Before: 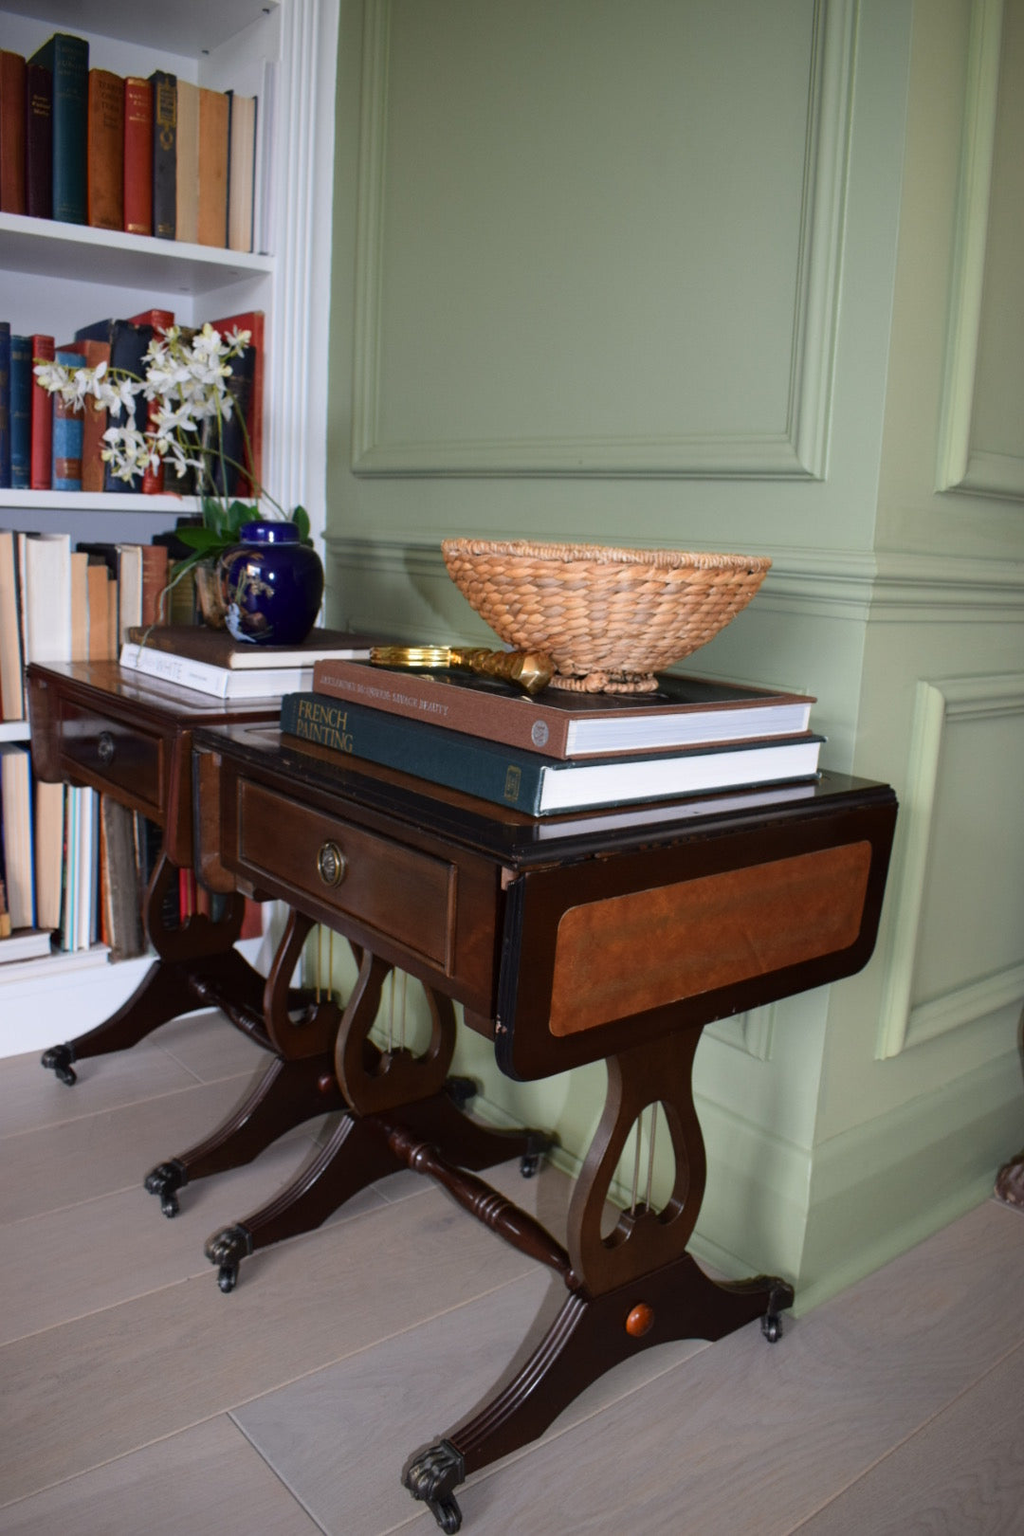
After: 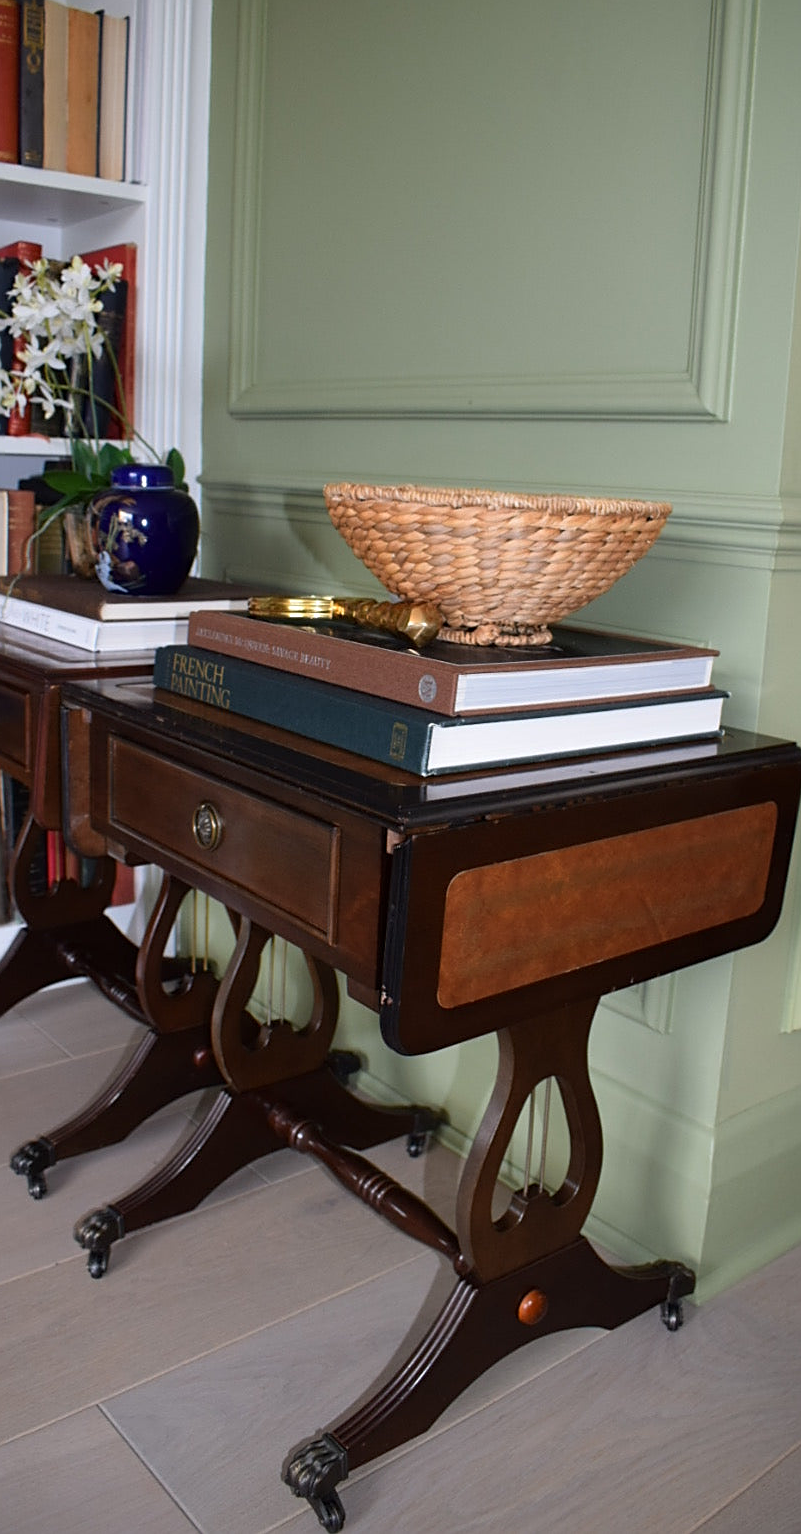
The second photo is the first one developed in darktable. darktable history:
sharpen: on, module defaults
crop and rotate: left 13.15%, top 5.251%, right 12.609%
